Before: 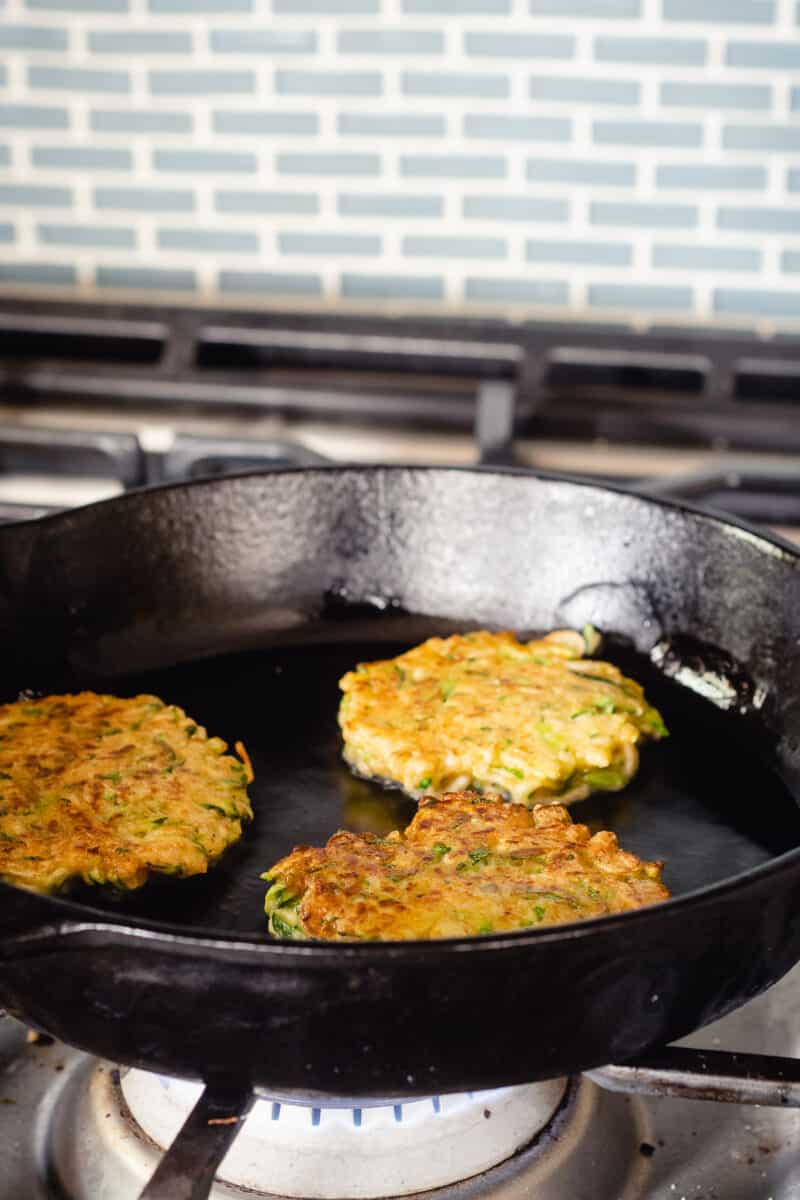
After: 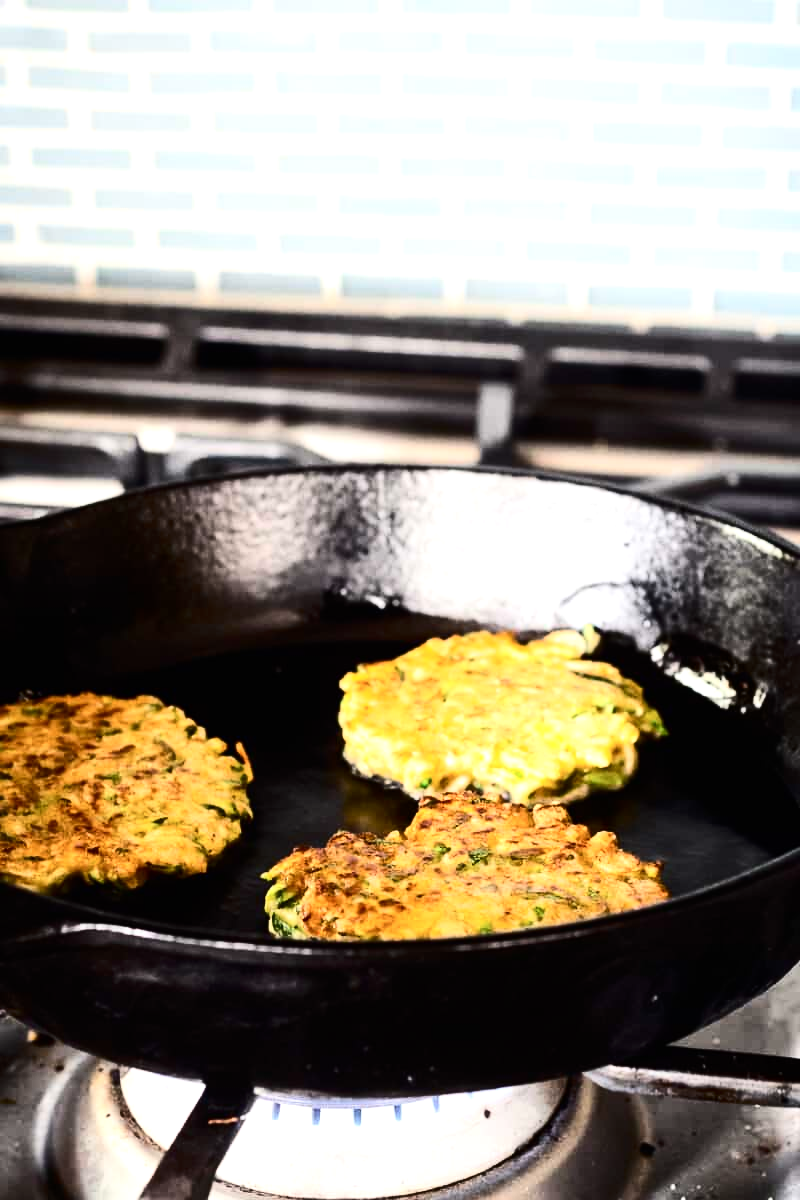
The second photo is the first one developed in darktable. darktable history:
contrast brightness saturation: contrast 0.28
tone equalizer: -8 EV -0.75 EV, -7 EV -0.7 EV, -6 EV -0.6 EV, -5 EV -0.4 EV, -3 EV 0.4 EV, -2 EV 0.6 EV, -1 EV 0.7 EV, +0 EV 0.75 EV, edges refinement/feathering 500, mask exposure compensation -1.57 EV, preserve details no
